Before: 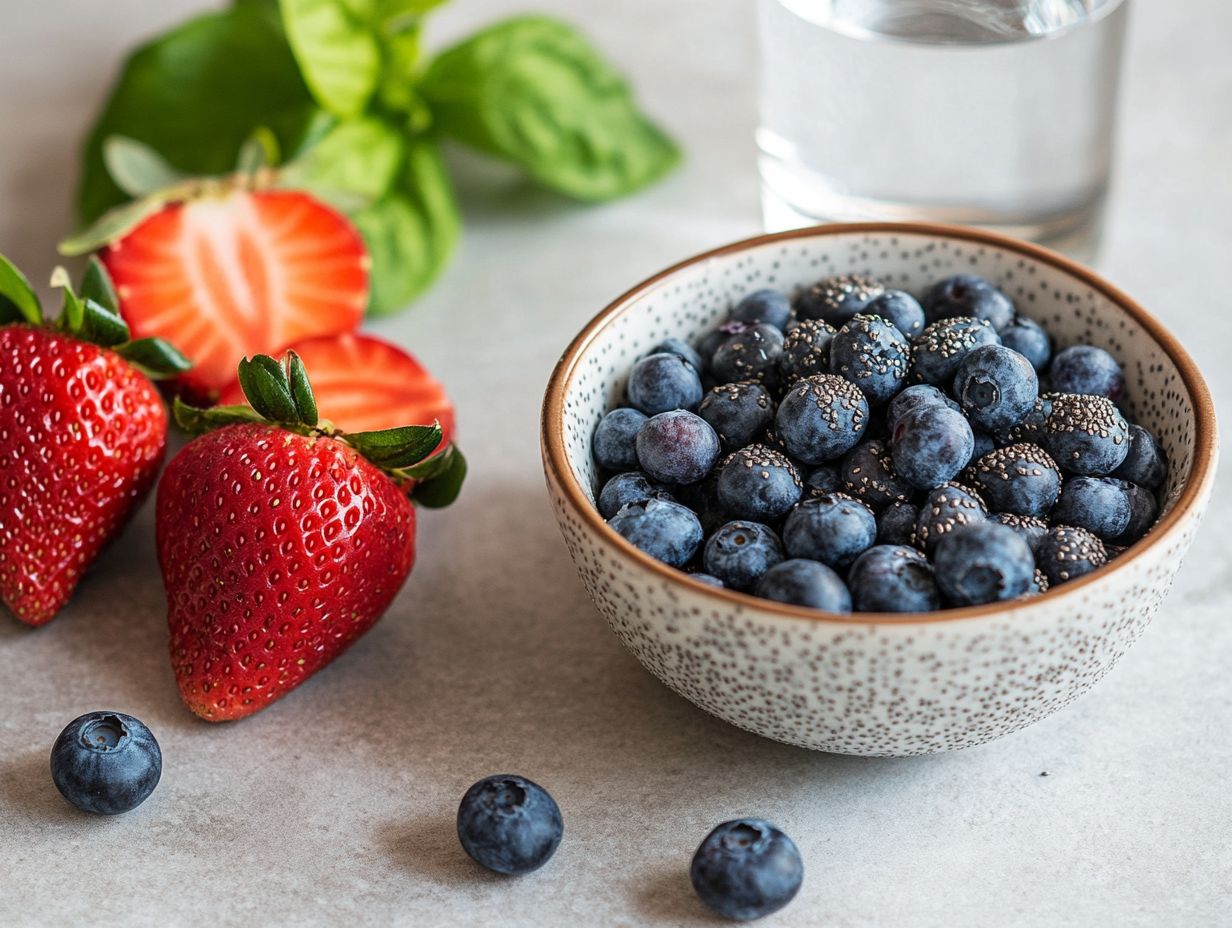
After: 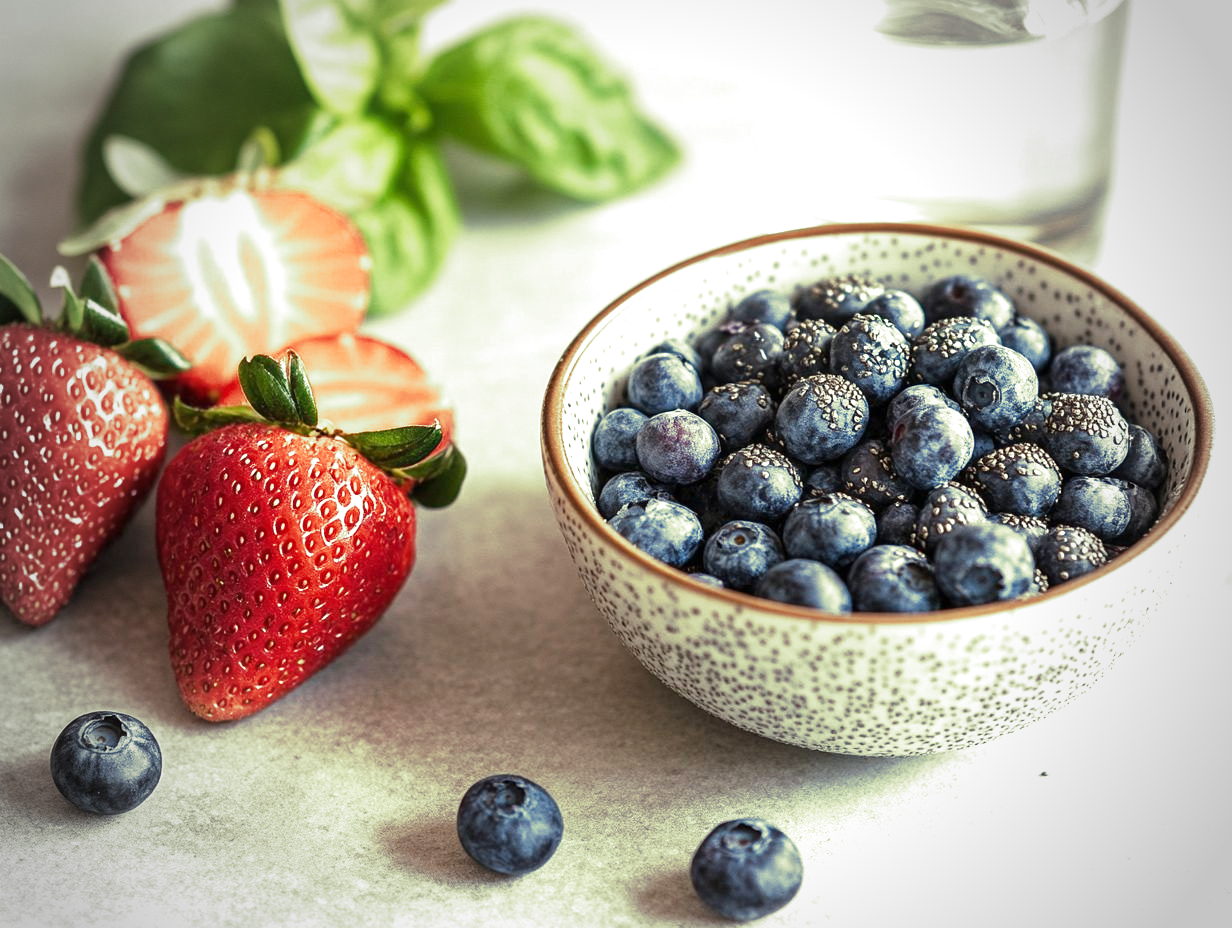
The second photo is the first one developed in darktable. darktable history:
exposure: black level correction 0, exposure 0.7 EV, compensate exposure bias true, compensate highlight preservation false
split-toning: shadows › hue 290.82°, shadows › saturation 0.34, highlights › saturation 0.38, balance 0, compress 50%
vignetting: fall-off start 67.15%, brightness -0.442, saturation -0.691, width/height ratio 1.011, unbound false
